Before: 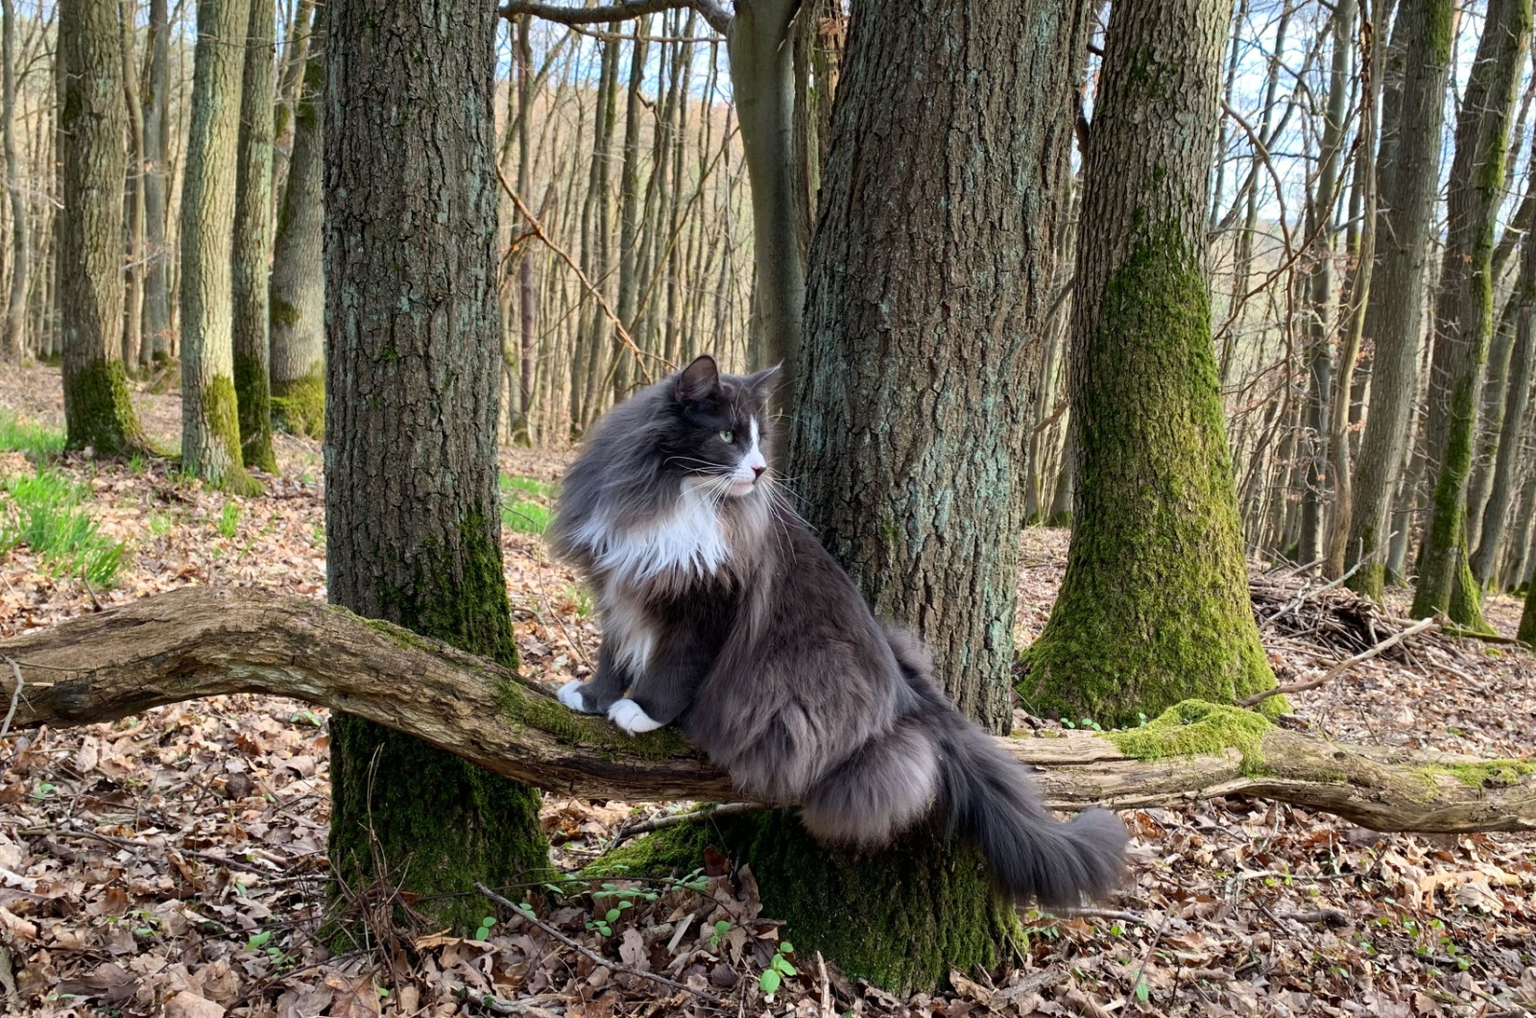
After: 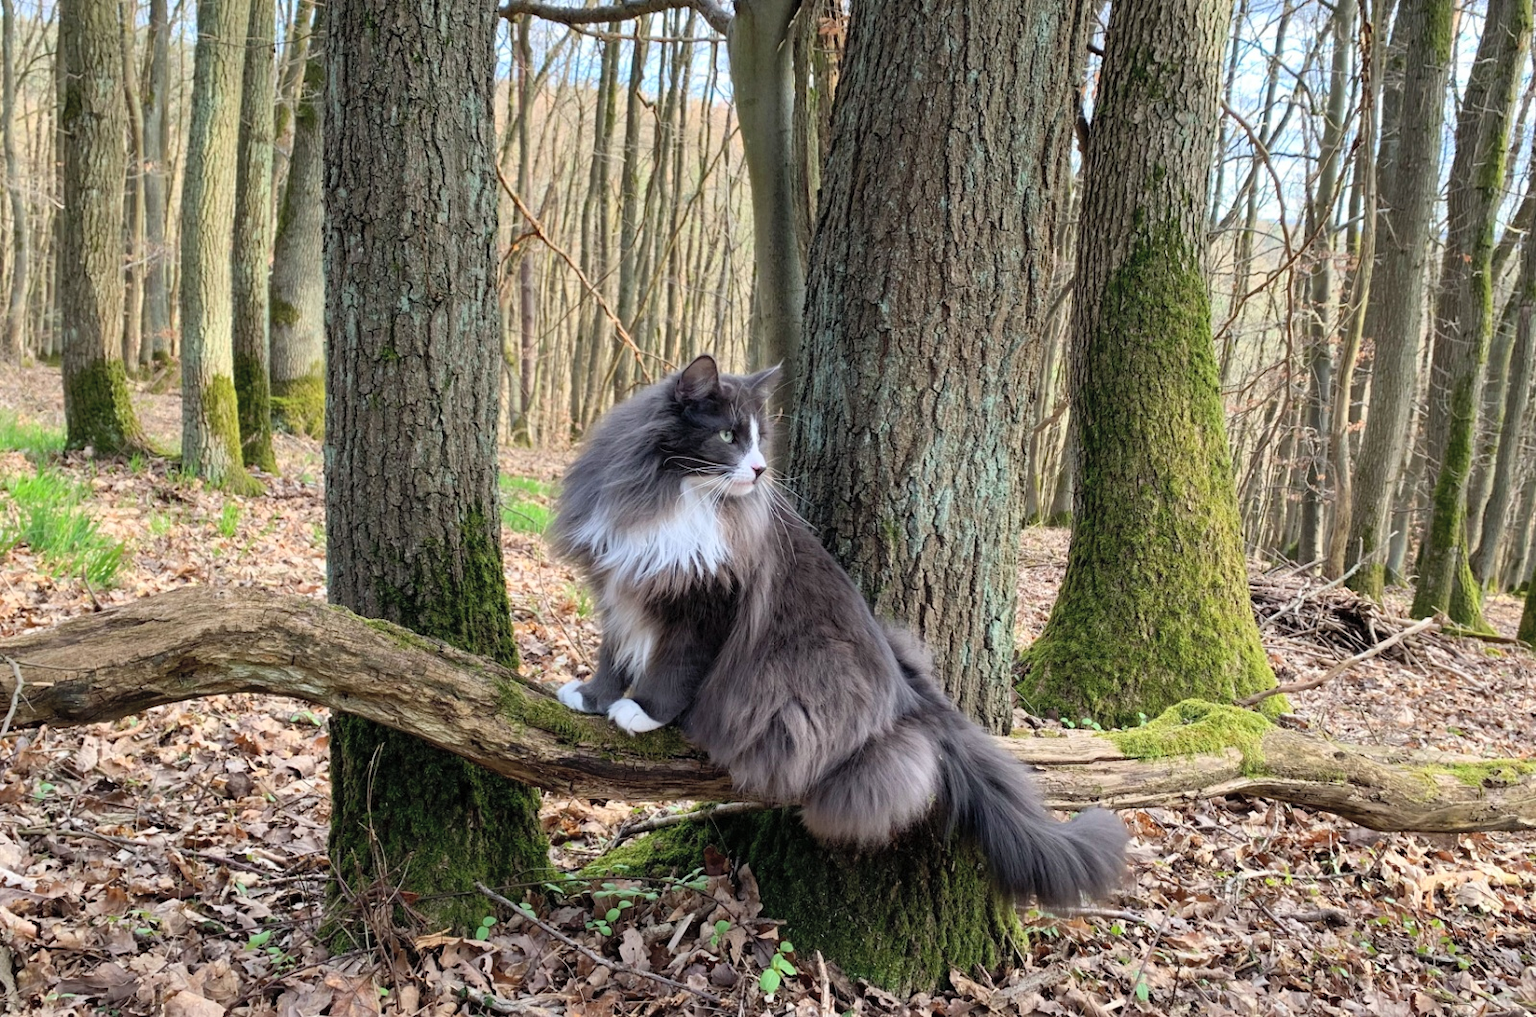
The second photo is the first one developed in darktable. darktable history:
contrast brightness saturation: brightness 0.125
